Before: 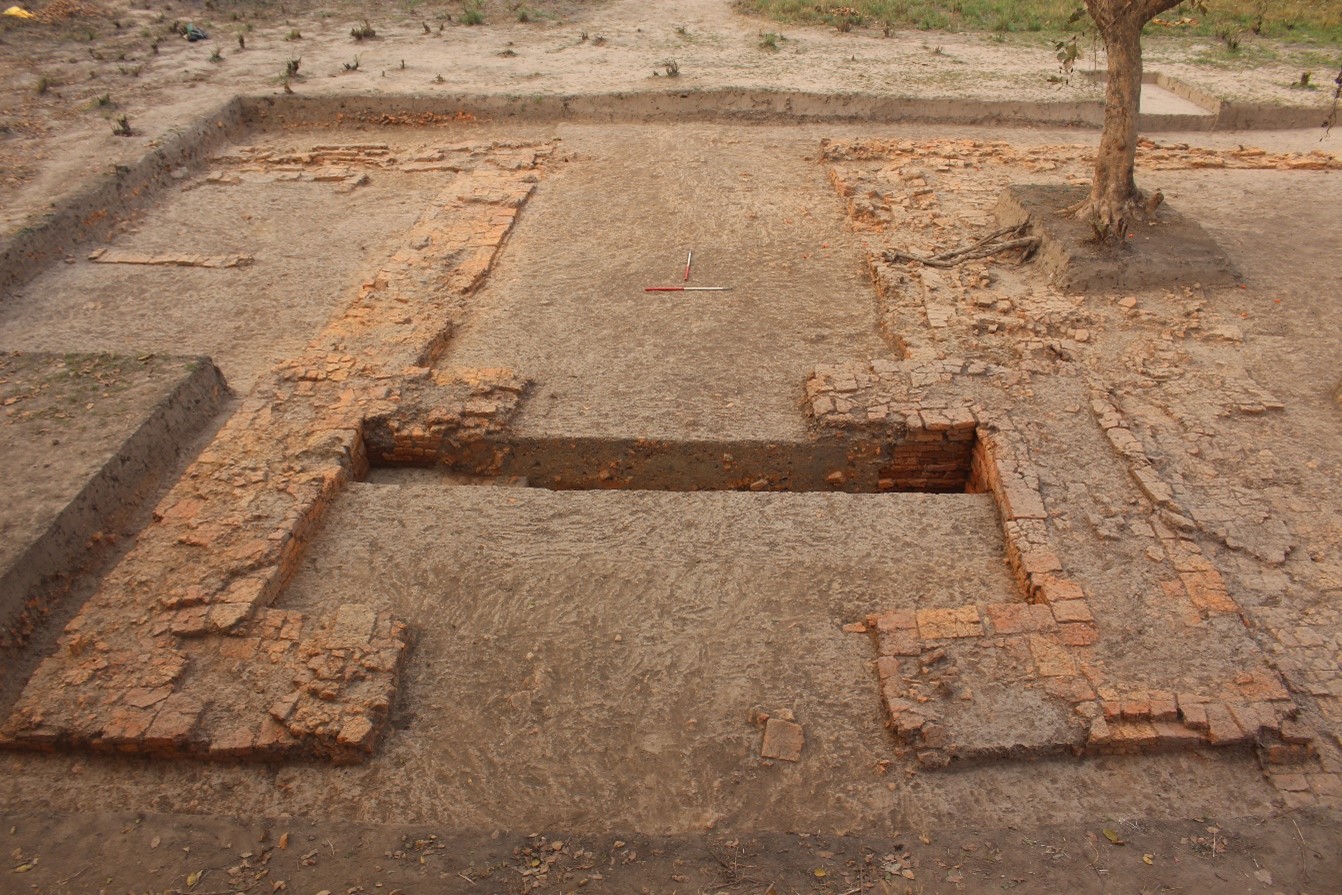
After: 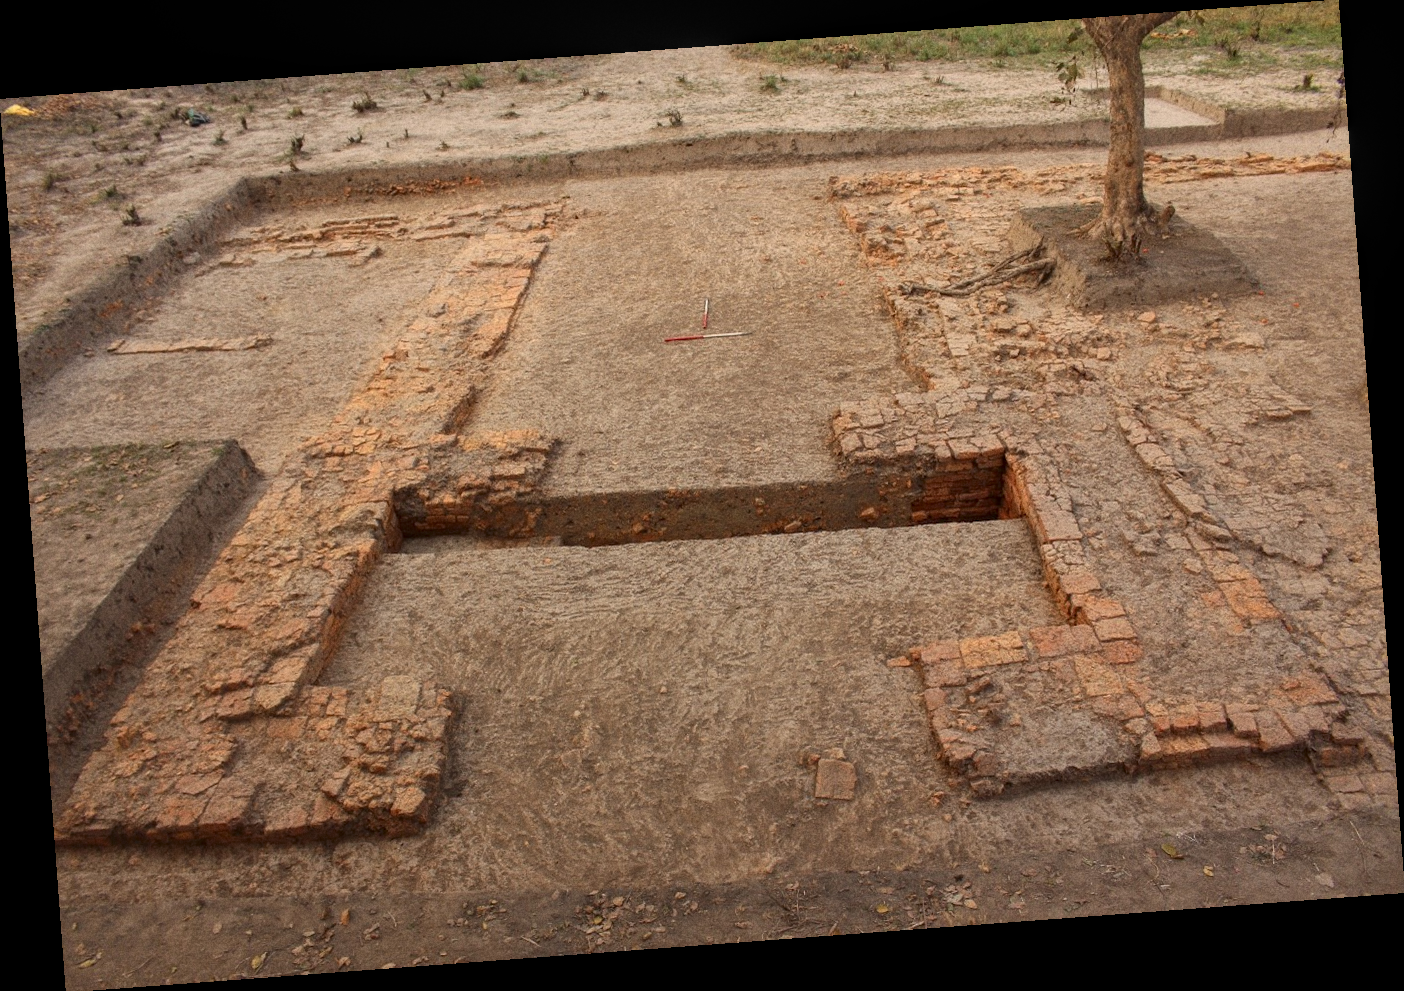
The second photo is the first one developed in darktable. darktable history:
local contrast: on, module defaults
rotate and perspective: rotation -4.25°, automatic cropping off
grain: coarseness 22.88 ISO
